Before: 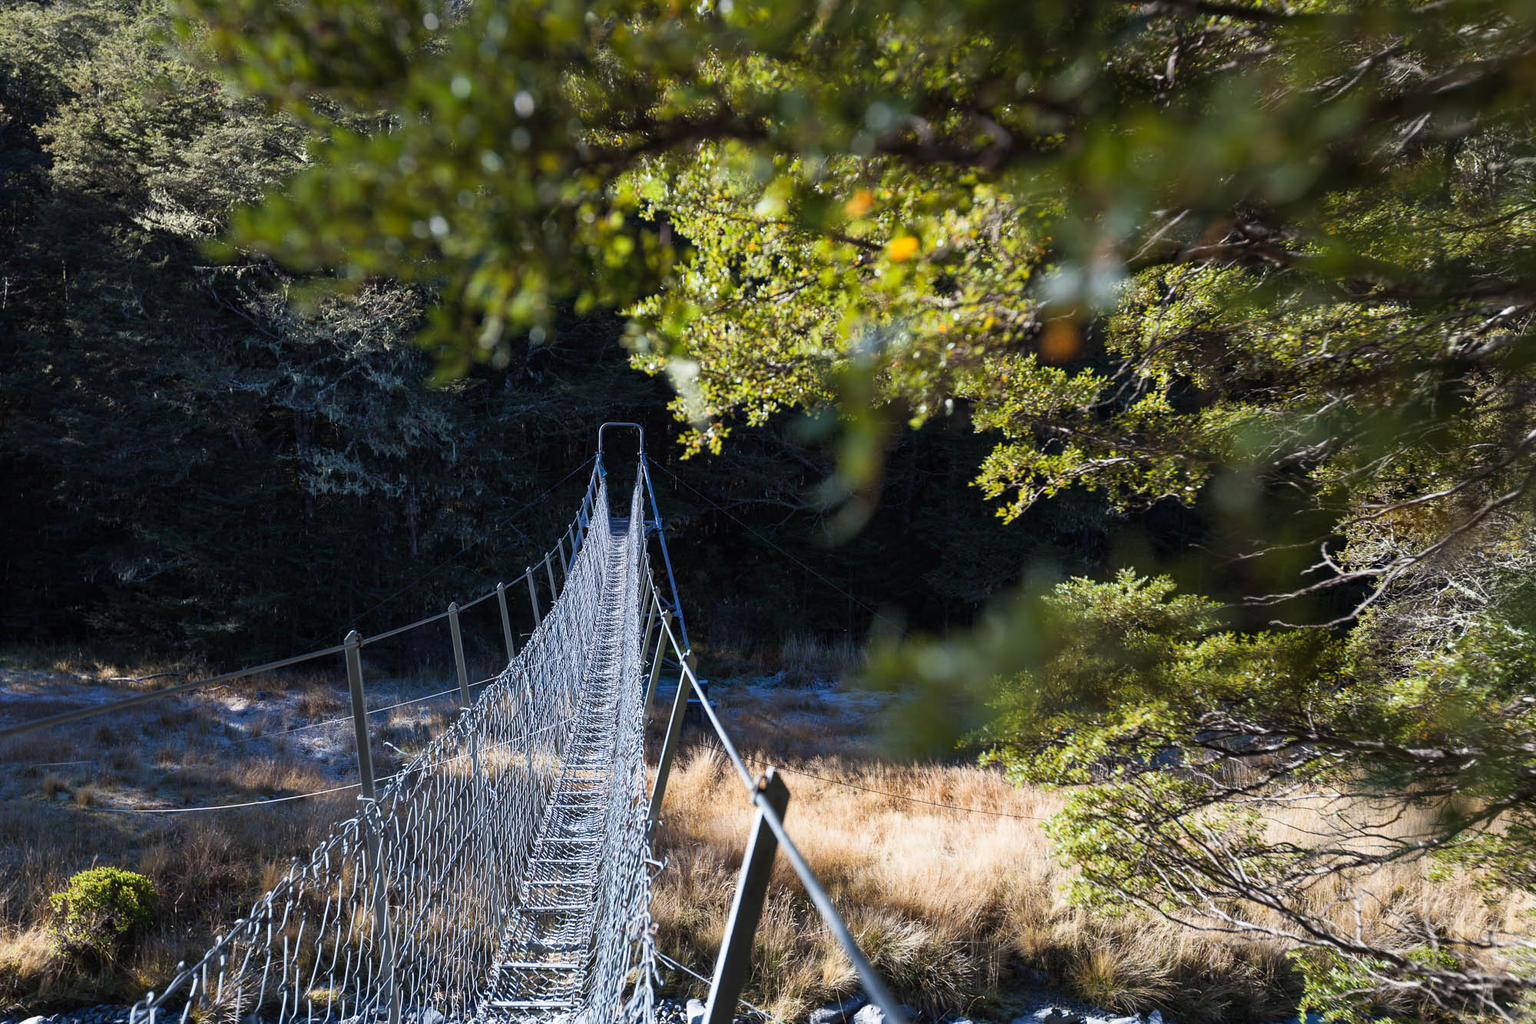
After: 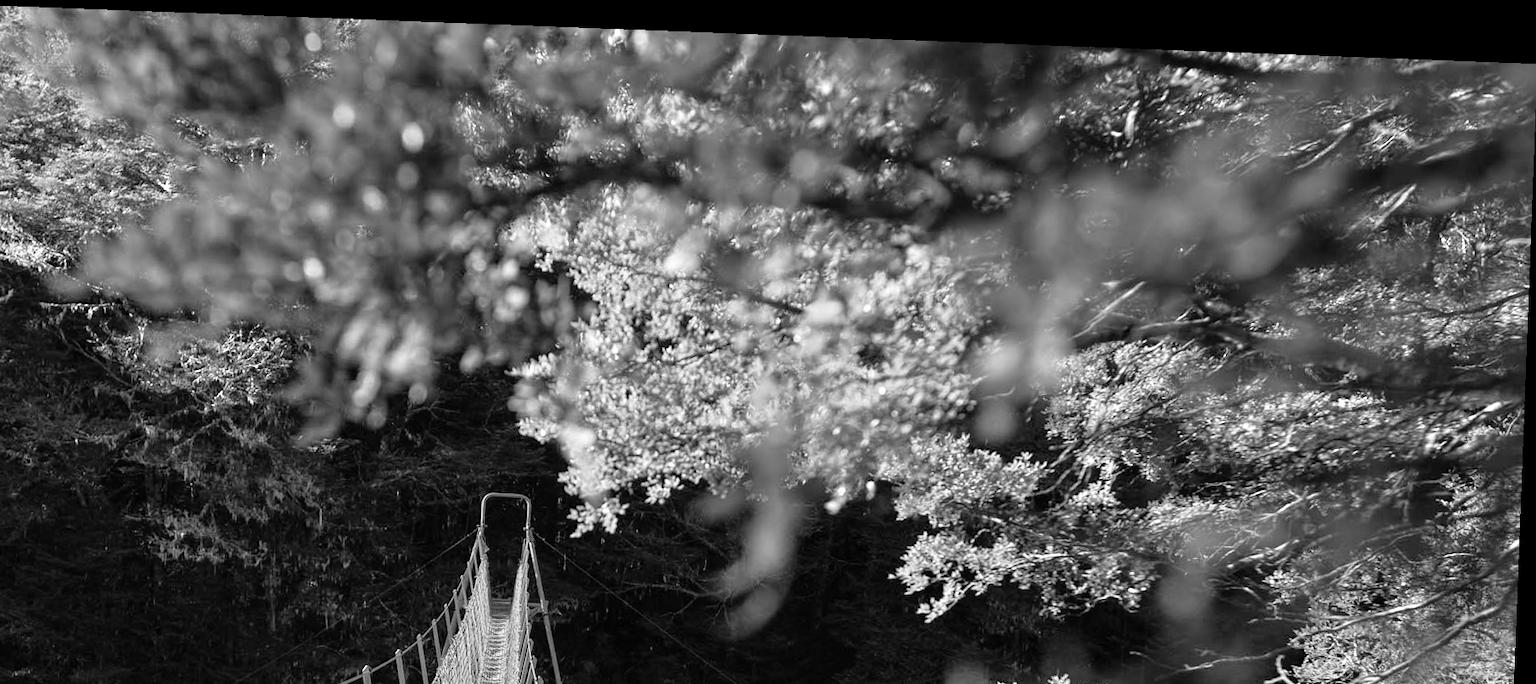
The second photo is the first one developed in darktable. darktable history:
rotate and perspective: rotation 2.17°, automatic cropping off
crop and rotate: left 11.812%, bottom 42.776%
color correction: saturation 0.2
tone equalizer: -7 EV 0.15 EV, -6 EV 0.6 EV, -5 EV 1.15 EV, -4 EV 1.33 EV, -3 EV 1.15 EV, -2 EV 0.6 EV, -1 EV 0.15 EV, mask exposure compensation -0.5 EV
monochrome: a 32, b 64, size 2.3
